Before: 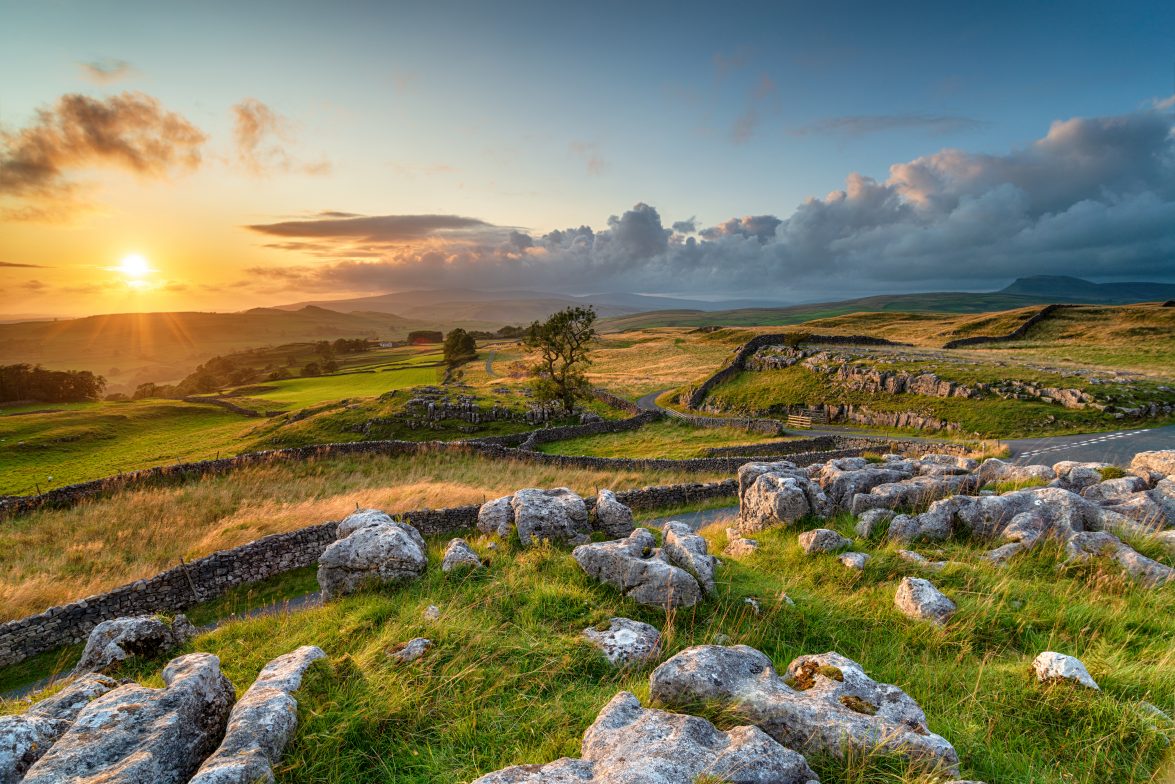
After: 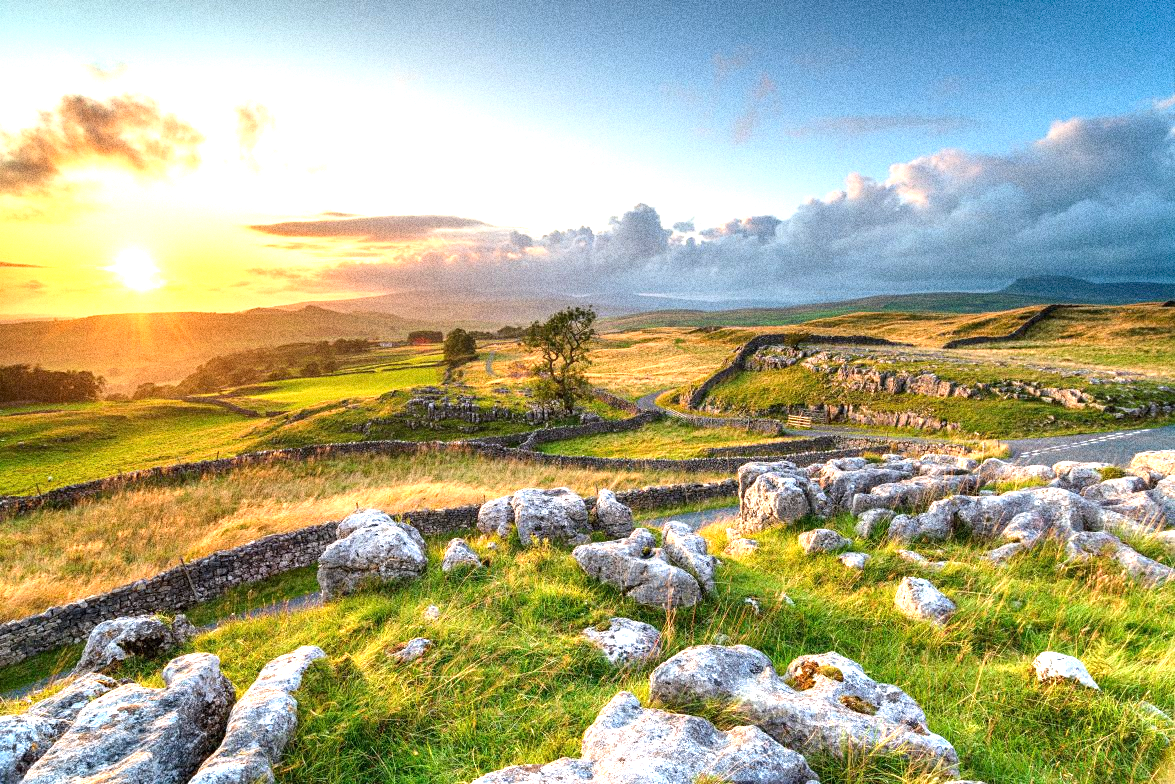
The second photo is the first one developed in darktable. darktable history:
grain: coarseness 14.49 ISO, strength 48.04%, mid-tones bias 35%
white balance: red 1.004, blue 1.024
exposure: black level correction 0, exposure 1.2 EV, compensate highlight preservation false
